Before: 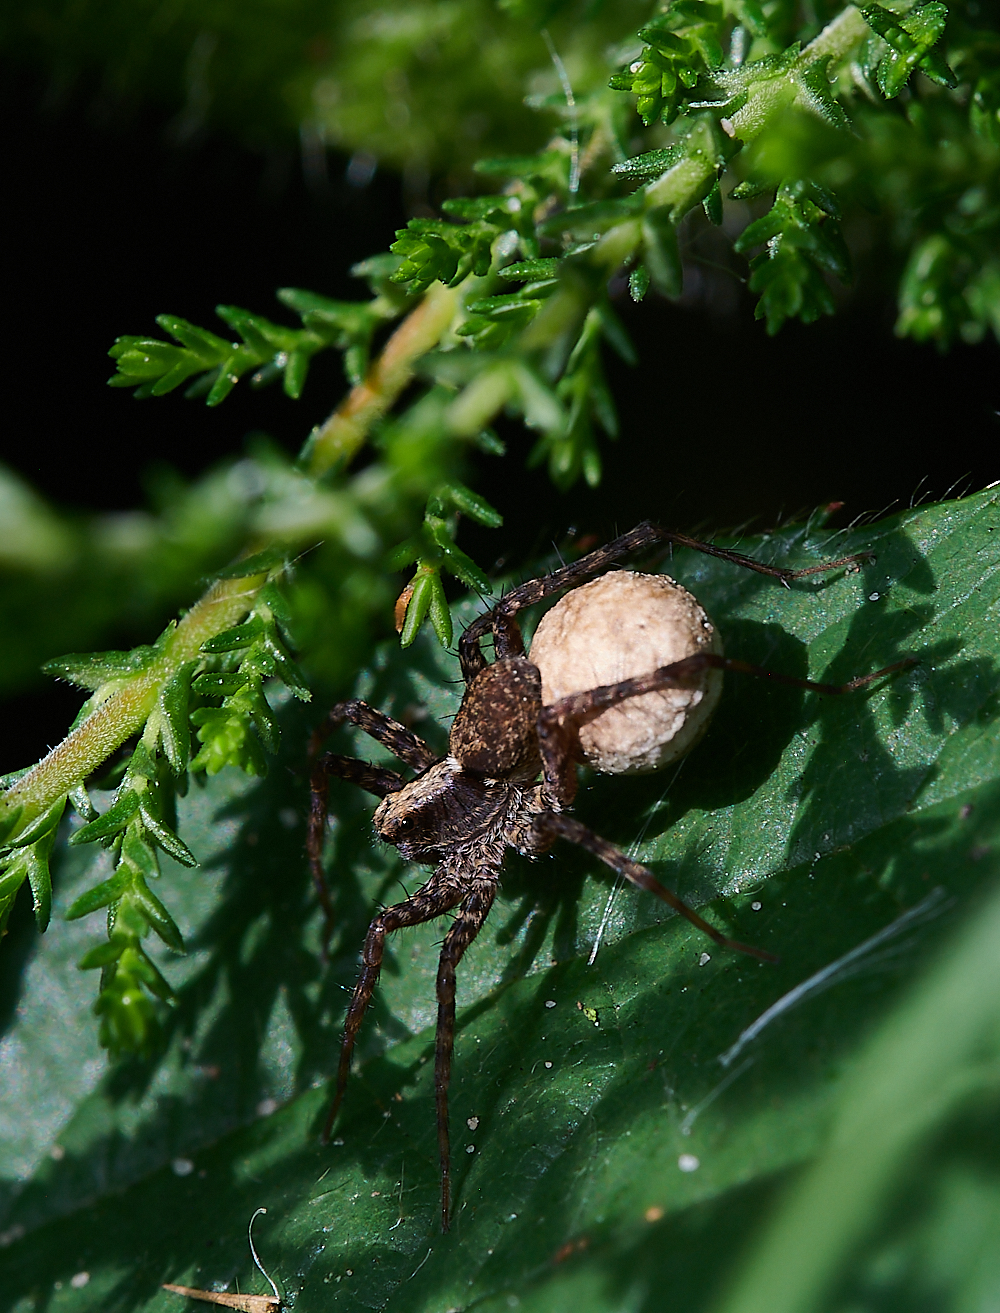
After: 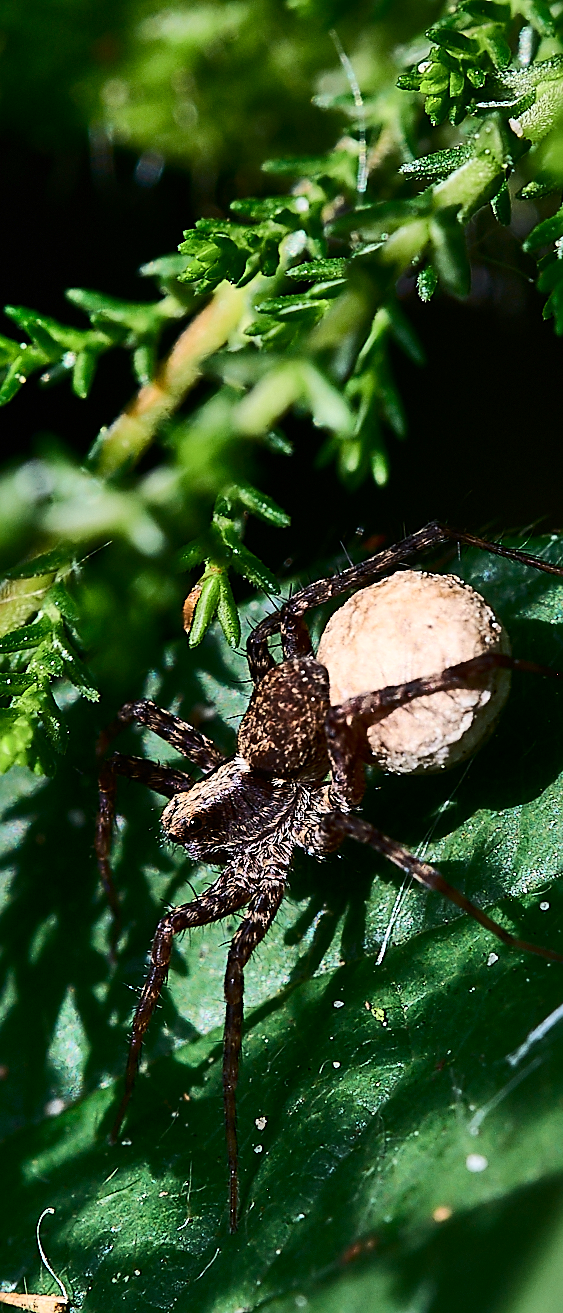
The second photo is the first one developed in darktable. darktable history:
sharpen: on, module defaults
crop: left 21.214%, right 22.45%
shadows and highlights: shadows 59.03, highlights color adjustment 31.62%, soften with gaussian
contrast brightness saturation: contrast 0.297
